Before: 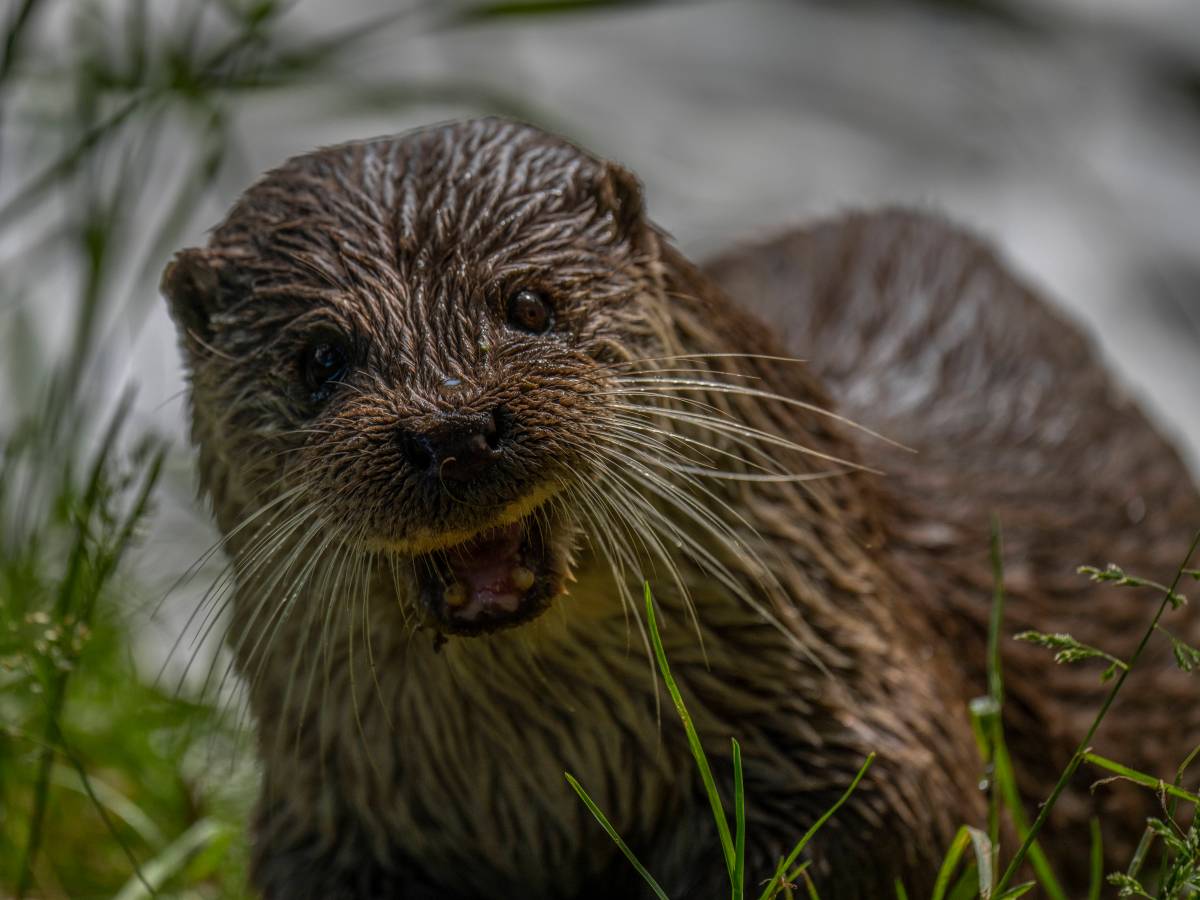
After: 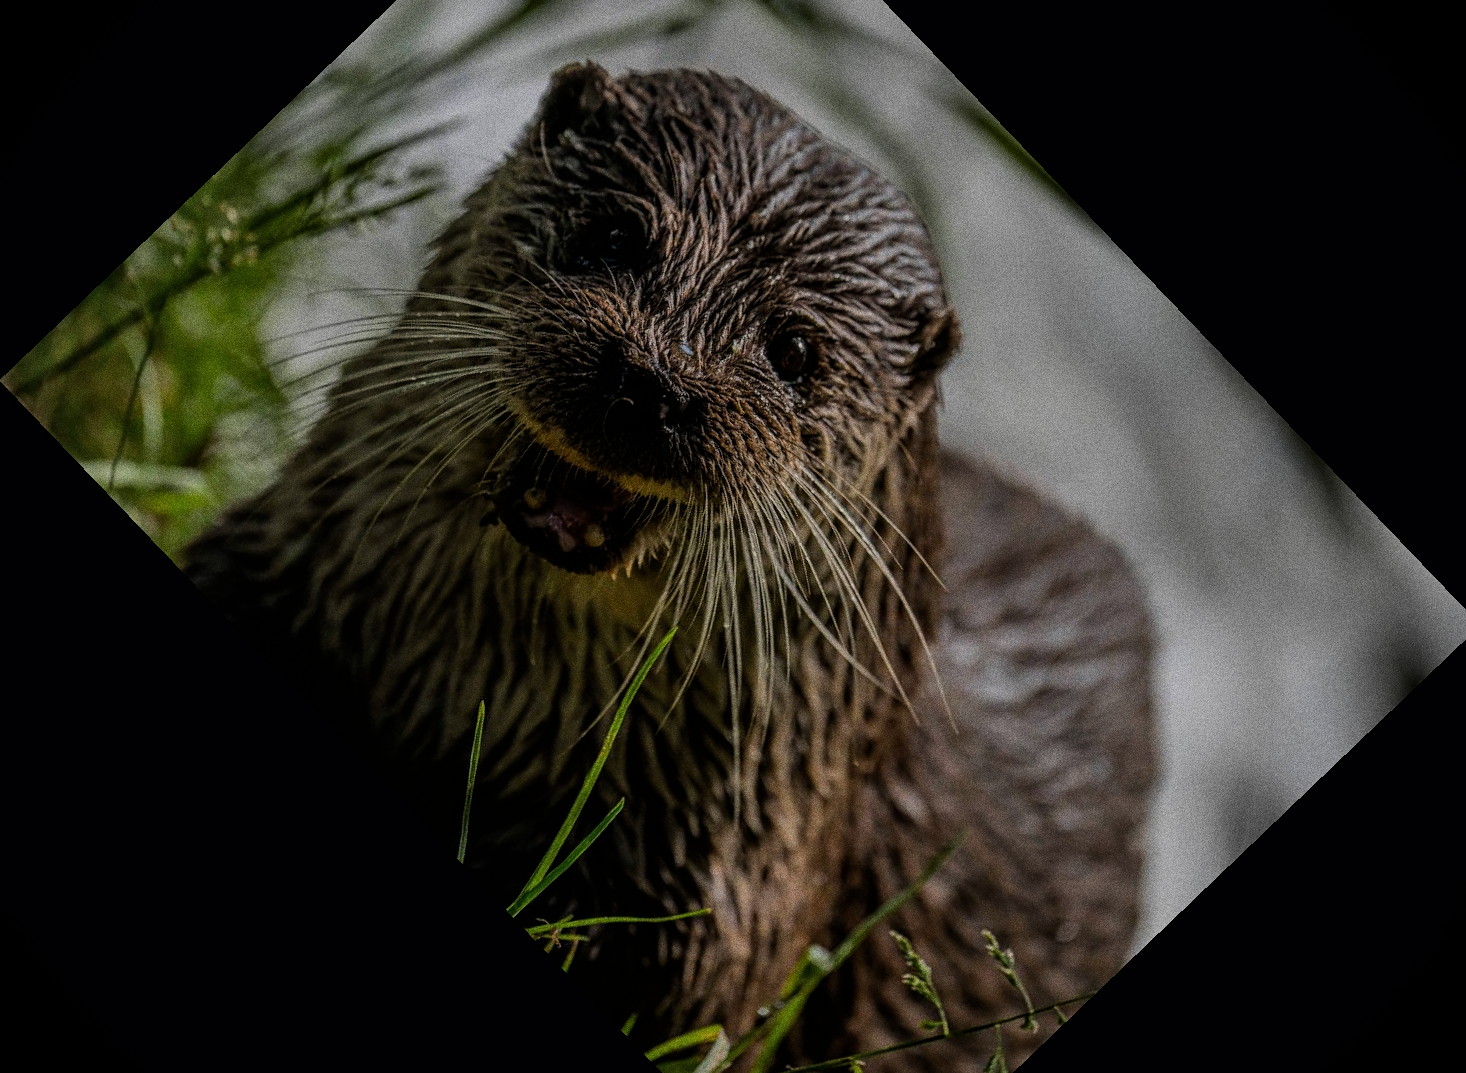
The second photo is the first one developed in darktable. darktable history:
crop and rotate: angle -46.26°, top 16.234%, right 0.912%, bottom 11.704%
sharpen: amount 0.2
grain: coarseness 0.09 ISO, strength 40%
filmic rgb: black relative exposure -6.15 EV, white relative exposure 6.96 EV, hardness 2.23, color science v6 (2022)
vignetting: width/height ratio 1.094
